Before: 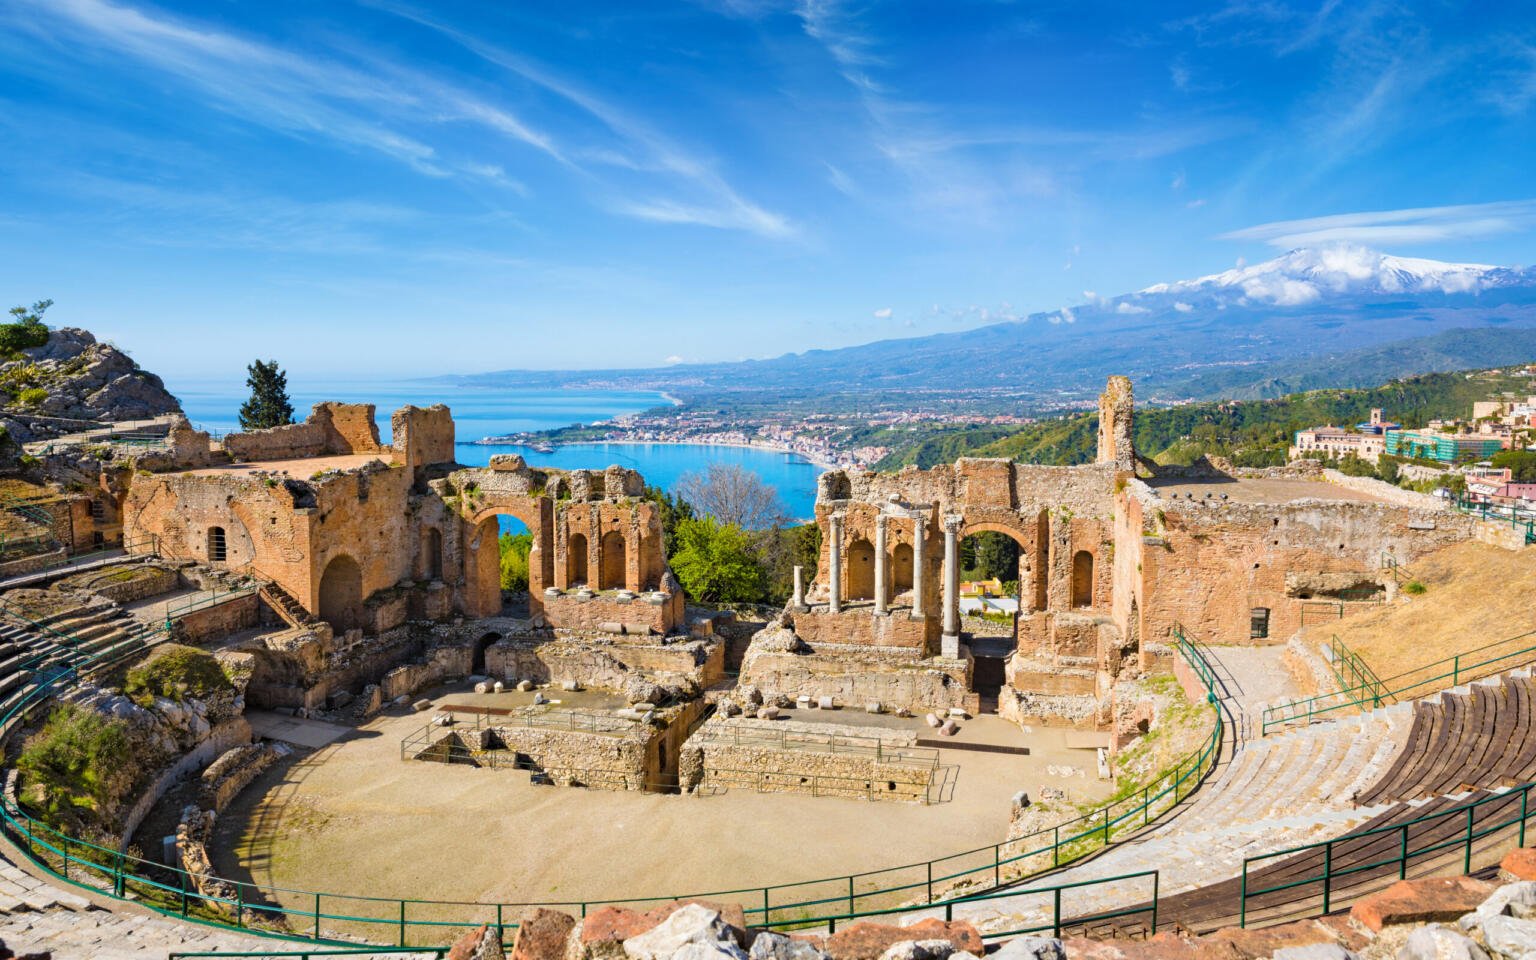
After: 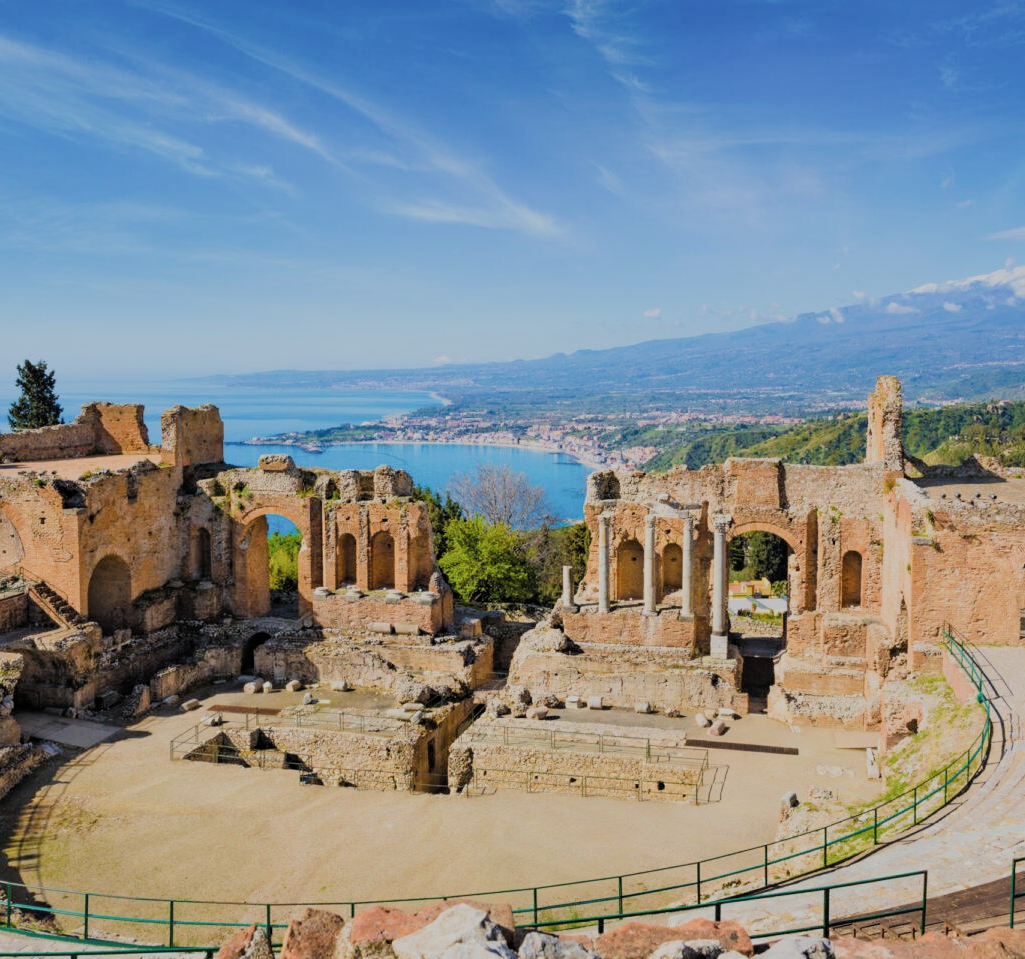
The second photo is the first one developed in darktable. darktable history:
crop and rotate: left 15.098%, right 18.112%
filmic rgb: black relative exposure -7.08 EV, white relative exposure 5.35 EV, hardness 3.03, color science v5 (2021), contrast in shadows safe, contrast in highlights safe
